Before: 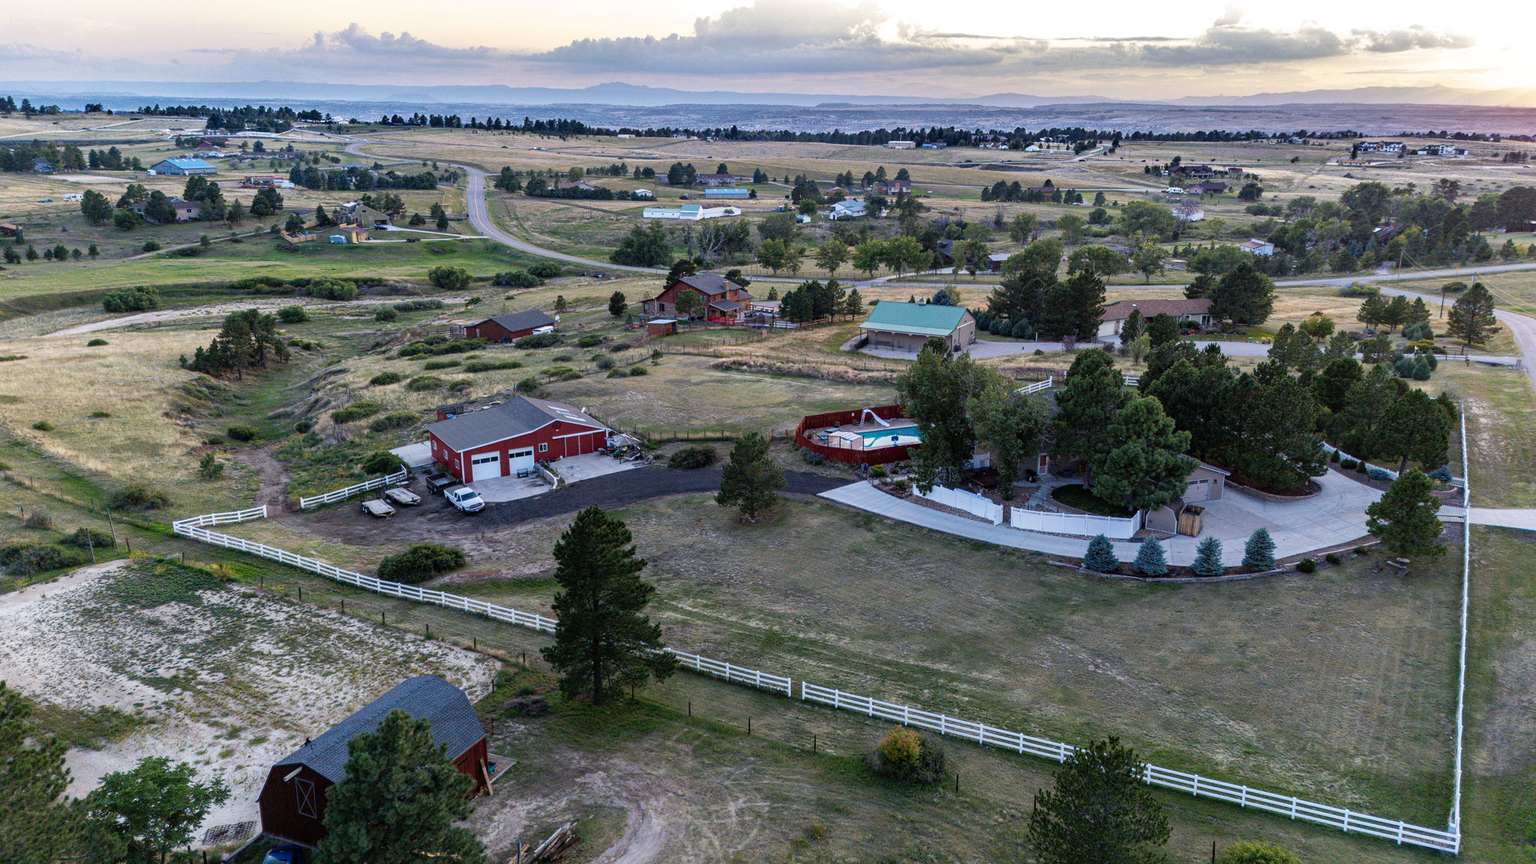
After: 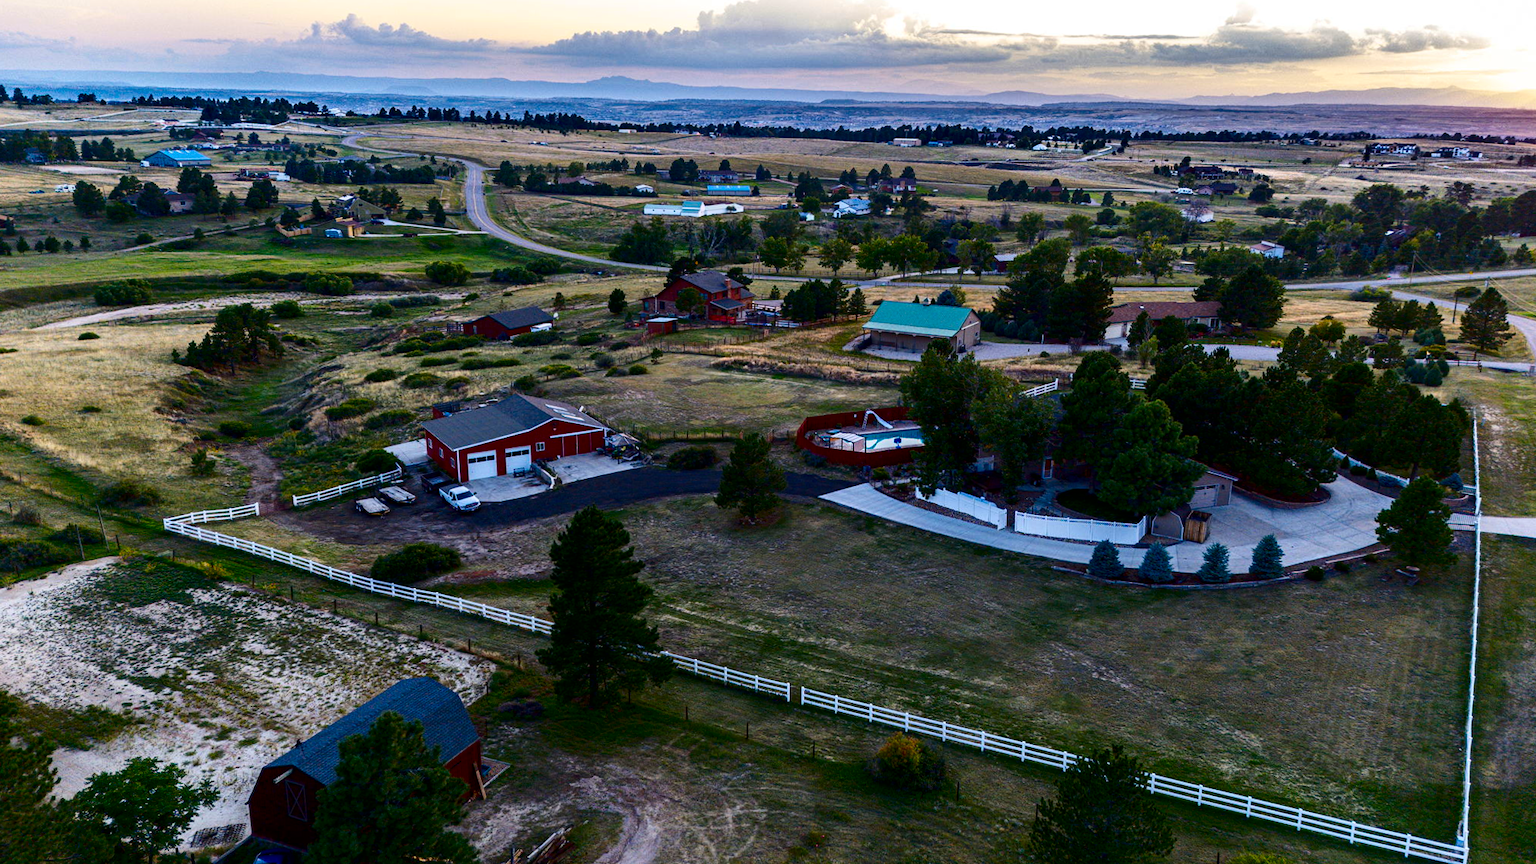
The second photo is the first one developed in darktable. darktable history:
contrast brightness saturation: contrast 0.19, brightness -0.24, saturation 0.11
color balance rgb: perceptual saturation grading › global saturation 30%, global vibrance 20%
crop and rotate: angle -0.5°
